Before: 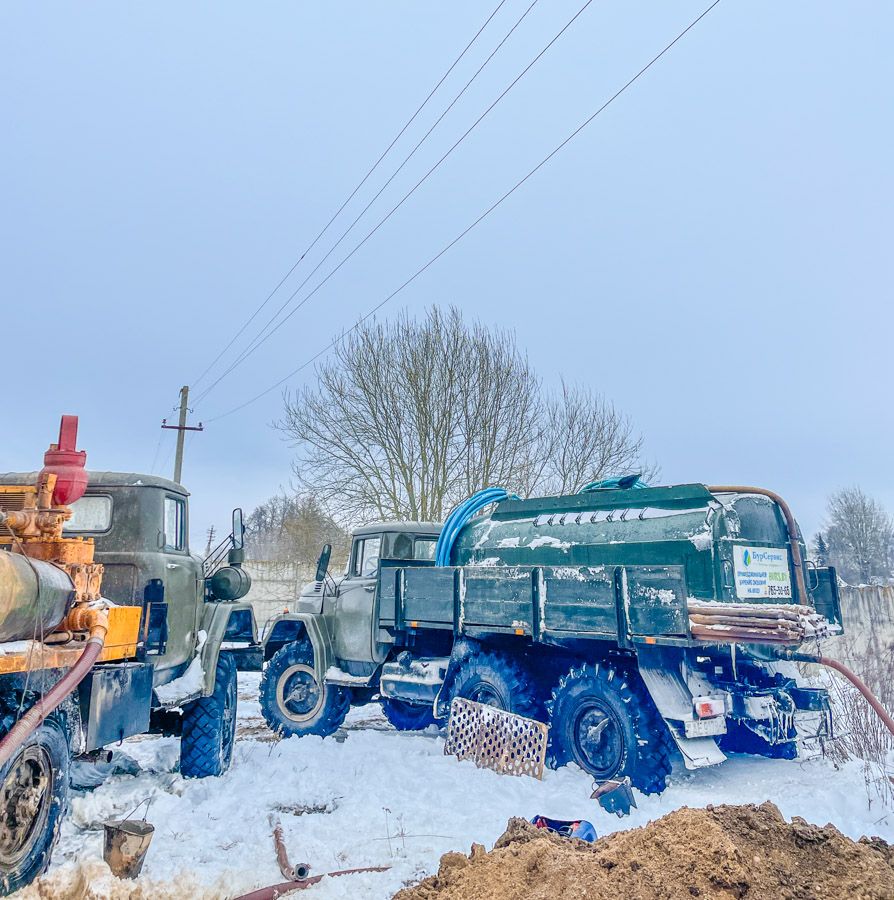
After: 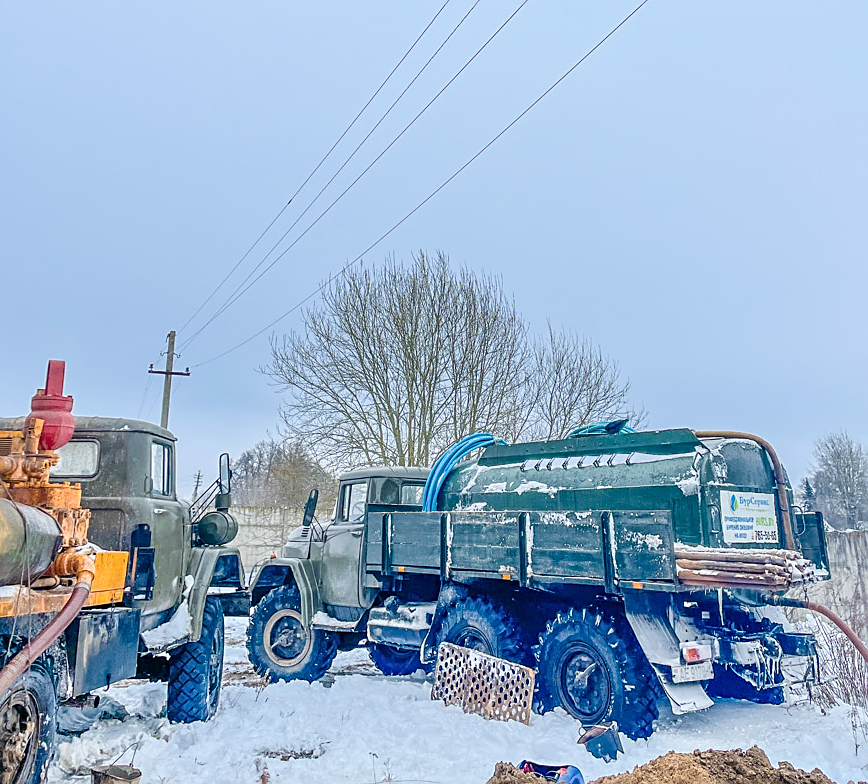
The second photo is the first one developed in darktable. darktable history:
crop: left 1.507%, top 6.147%, right 1.379%, bottom 6.637%
sharpen: on, module defaults
